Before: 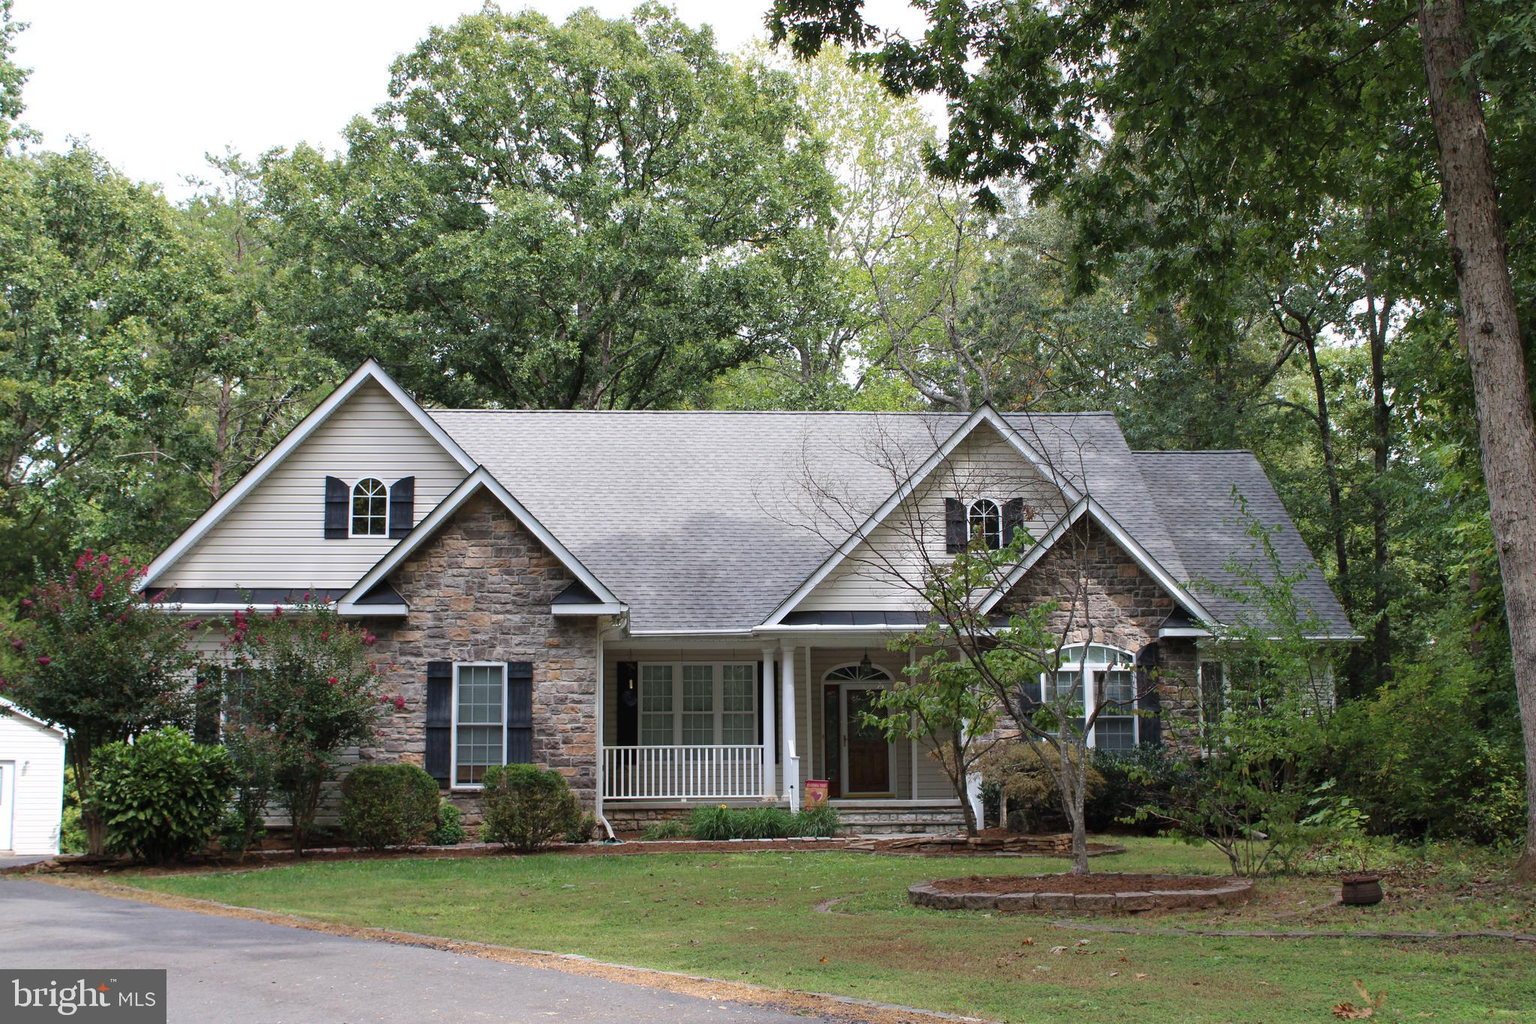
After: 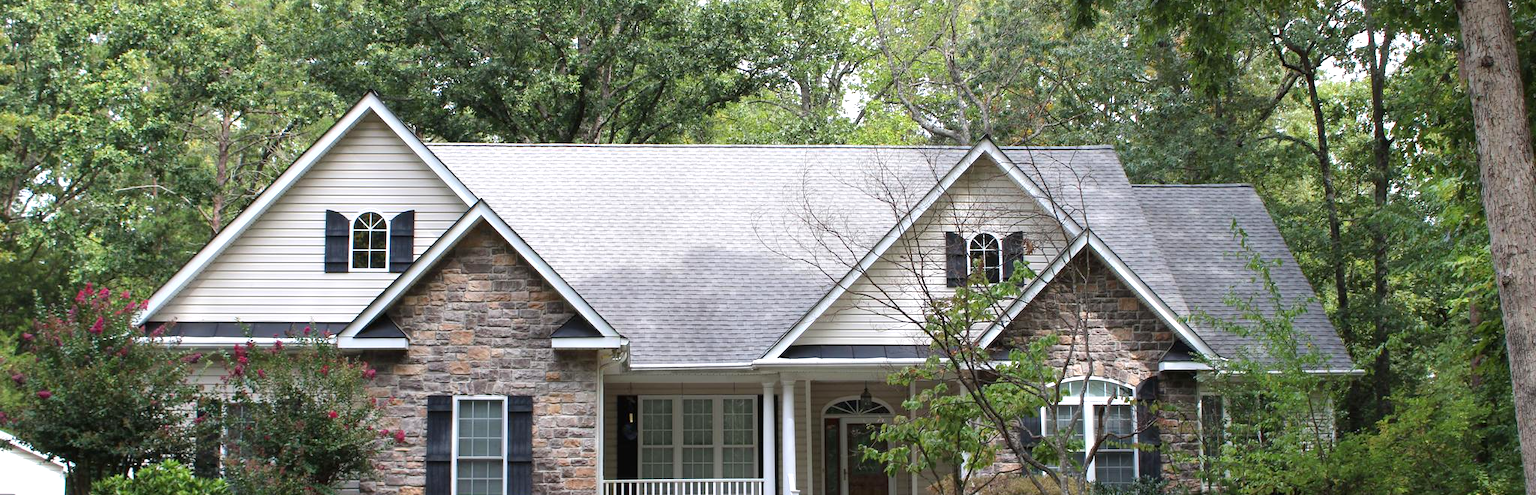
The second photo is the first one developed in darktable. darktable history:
exposure: black level correction 0.001, exposure 0.5 EV, compensate exposure bias true, compensate highlight preservation false
crop and rotate: top 26.056%, bottom 25.543%
